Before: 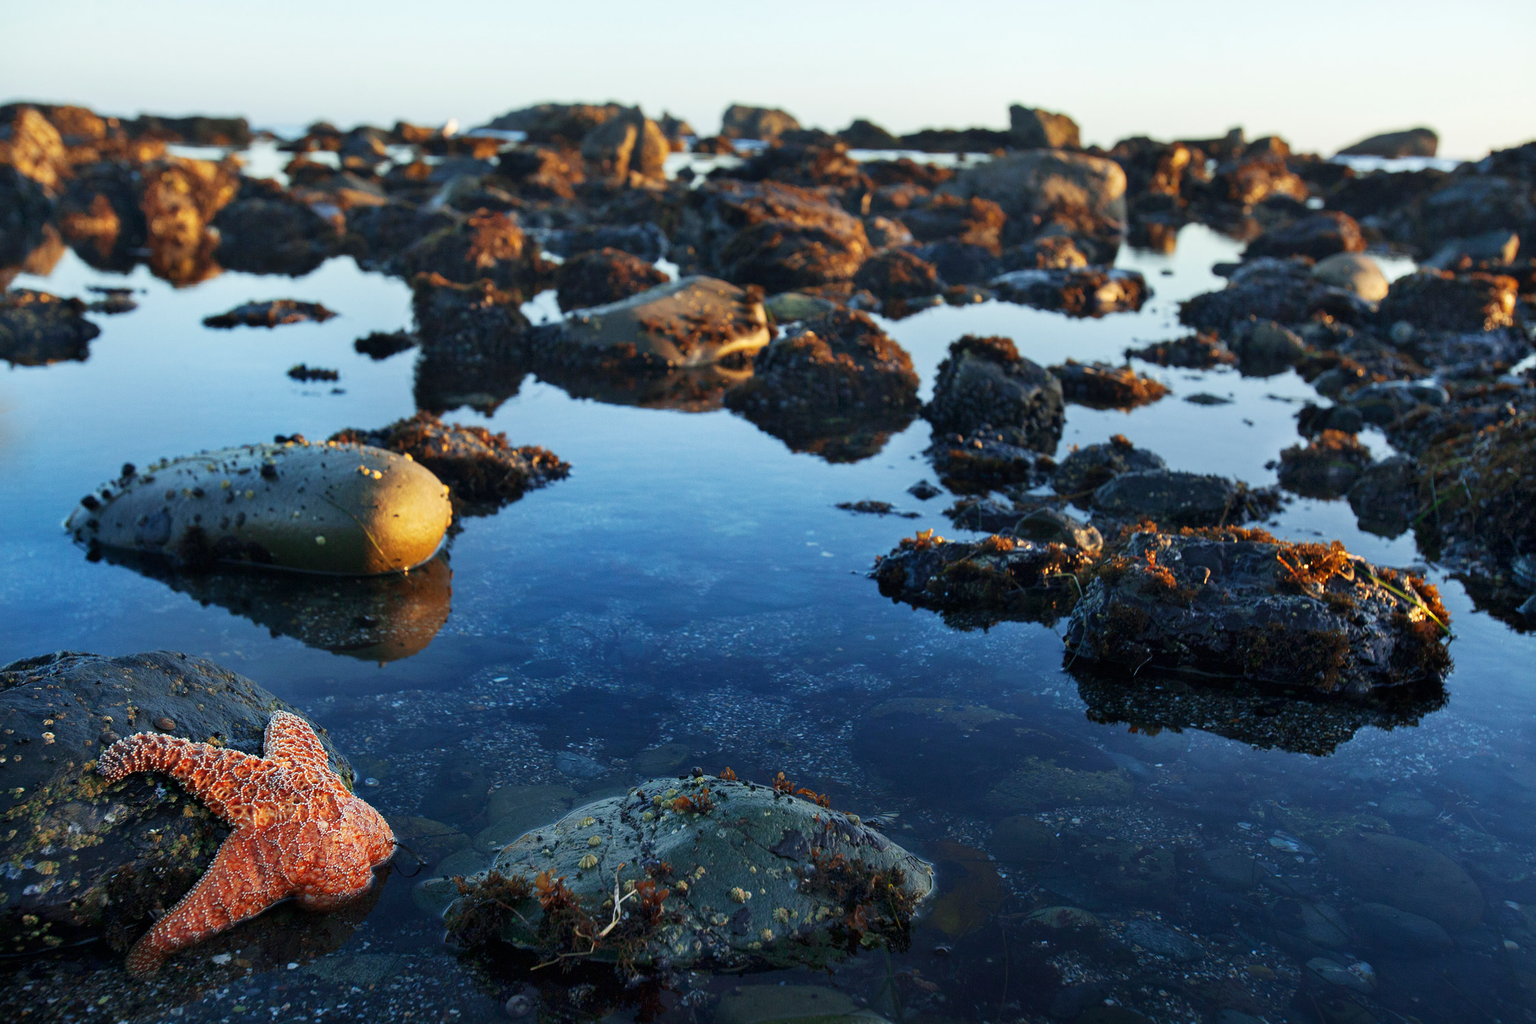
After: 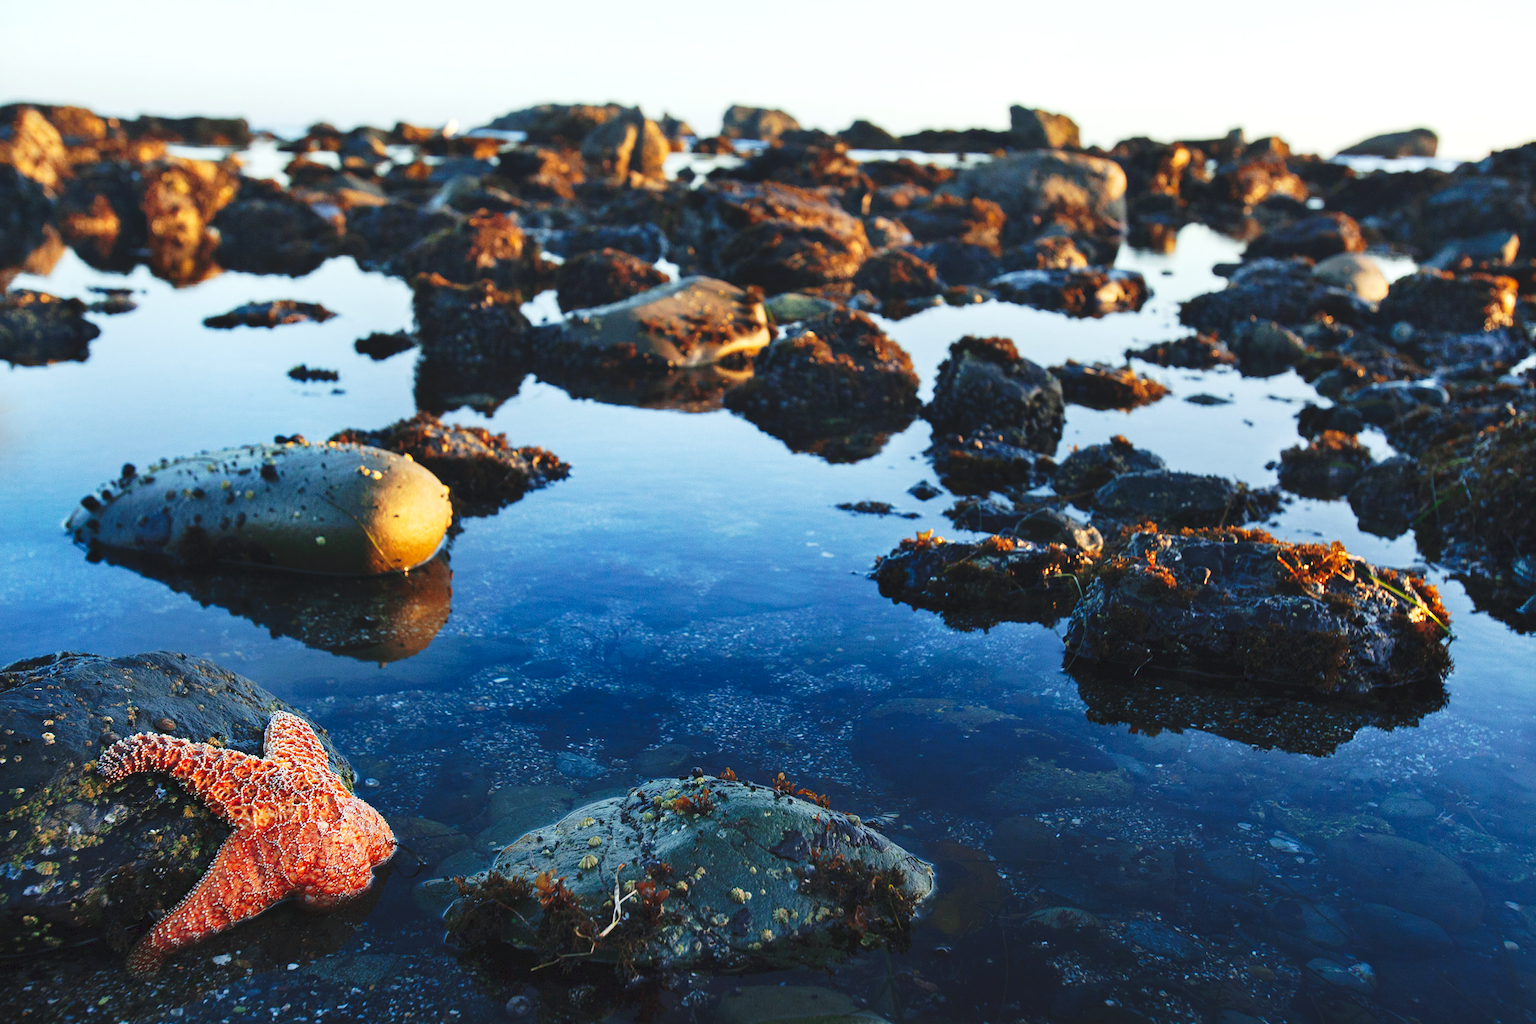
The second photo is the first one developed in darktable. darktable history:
exposure: exposure 0.206 EV, compensate highlight preservation false
tone curve: curves: ch0 [(0, 0) (0.003, 0.065) (0.011, 0.072) (0.025, 0.09) (0.044, 0.104) (0.069, 0.116) (0.1, 0.127) (0.136, 0.15) (0.177, 0.184) (0.224, 0.223) (0.277, 0.28) (0.335, 0.361) (0.399, 0.443) (0.468, 0.525) (0.543, 0.616) (0.623, 0.713) (0.709, 0.79) (0.801, 0.866) (0.898, 0.933) (1, 1)], preserve colors none
